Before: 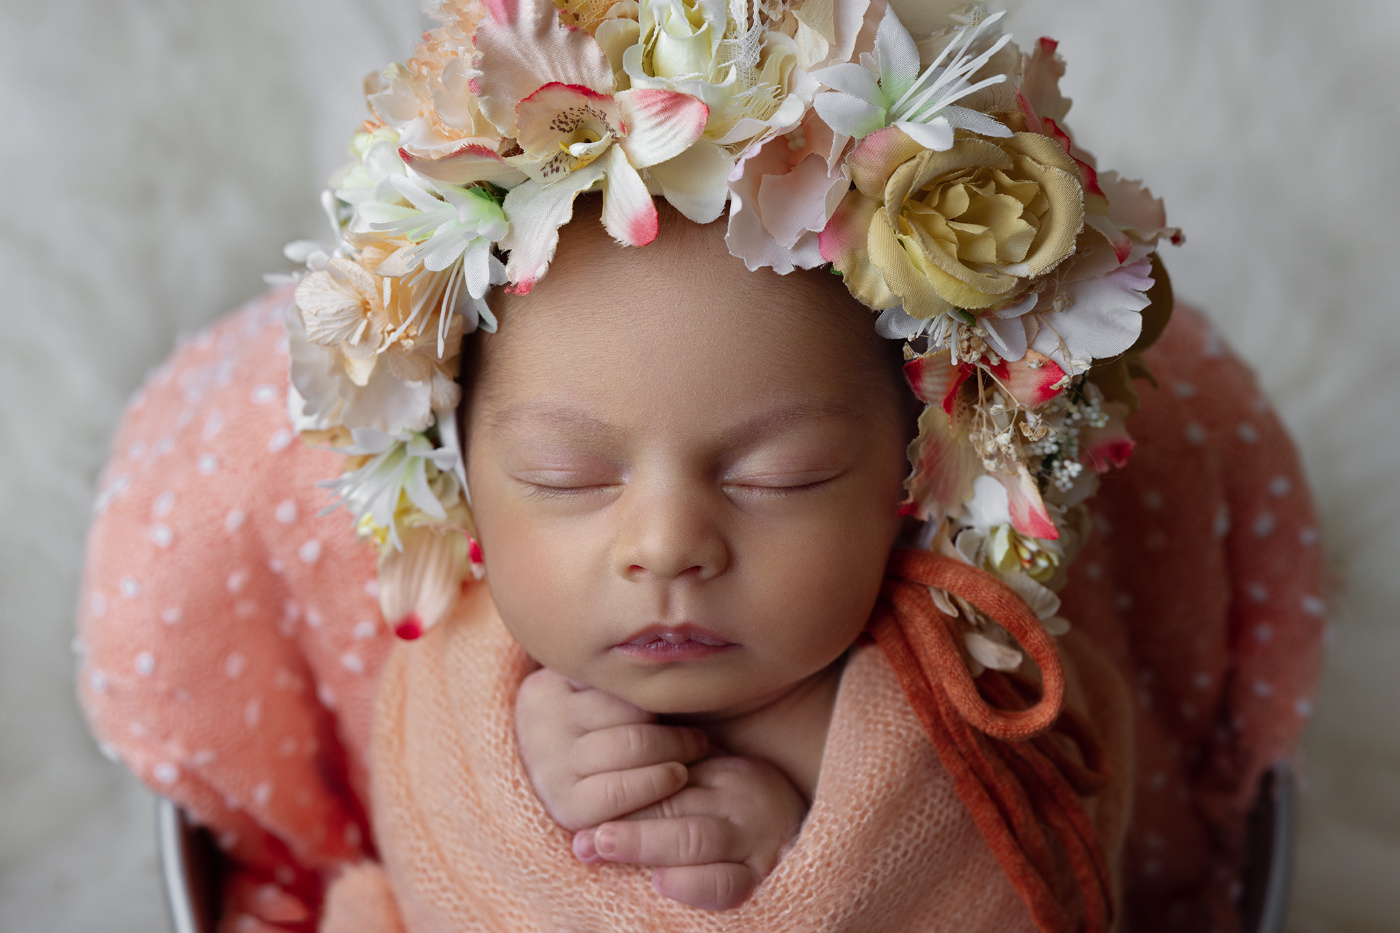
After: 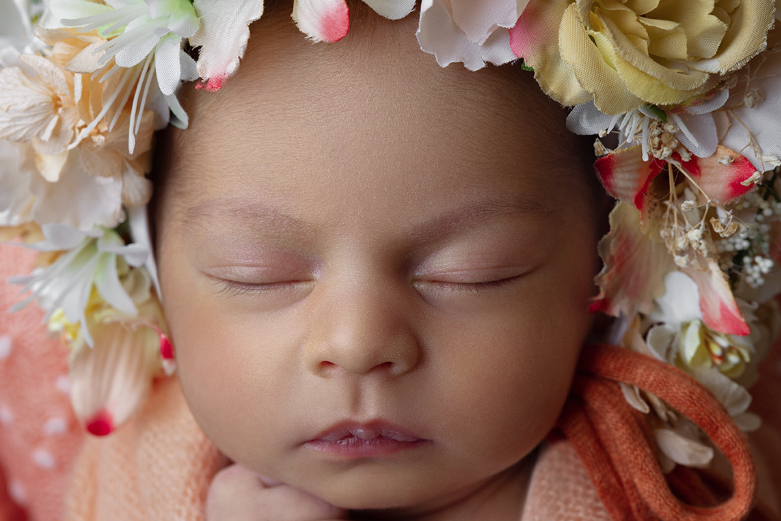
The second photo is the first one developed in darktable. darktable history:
crop and rotate: left 22.13%, top 22.054%, right 22.026%, bottom 22.102%
